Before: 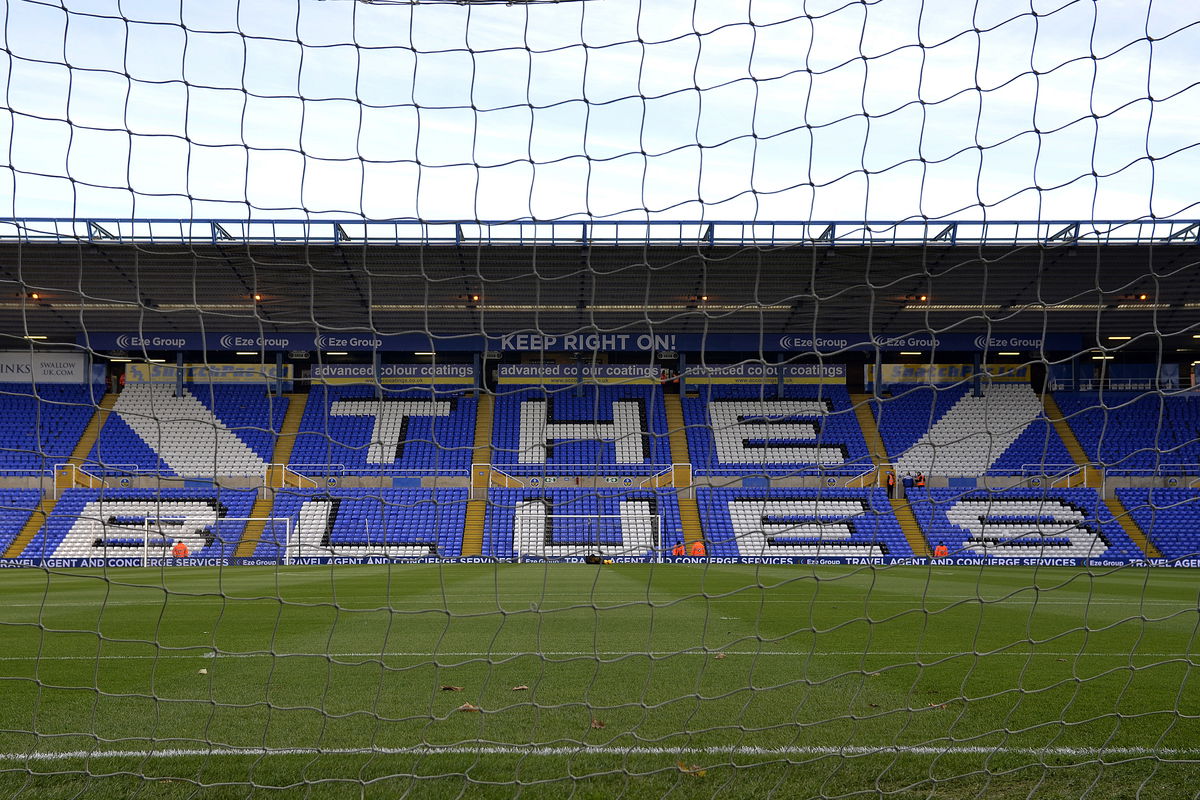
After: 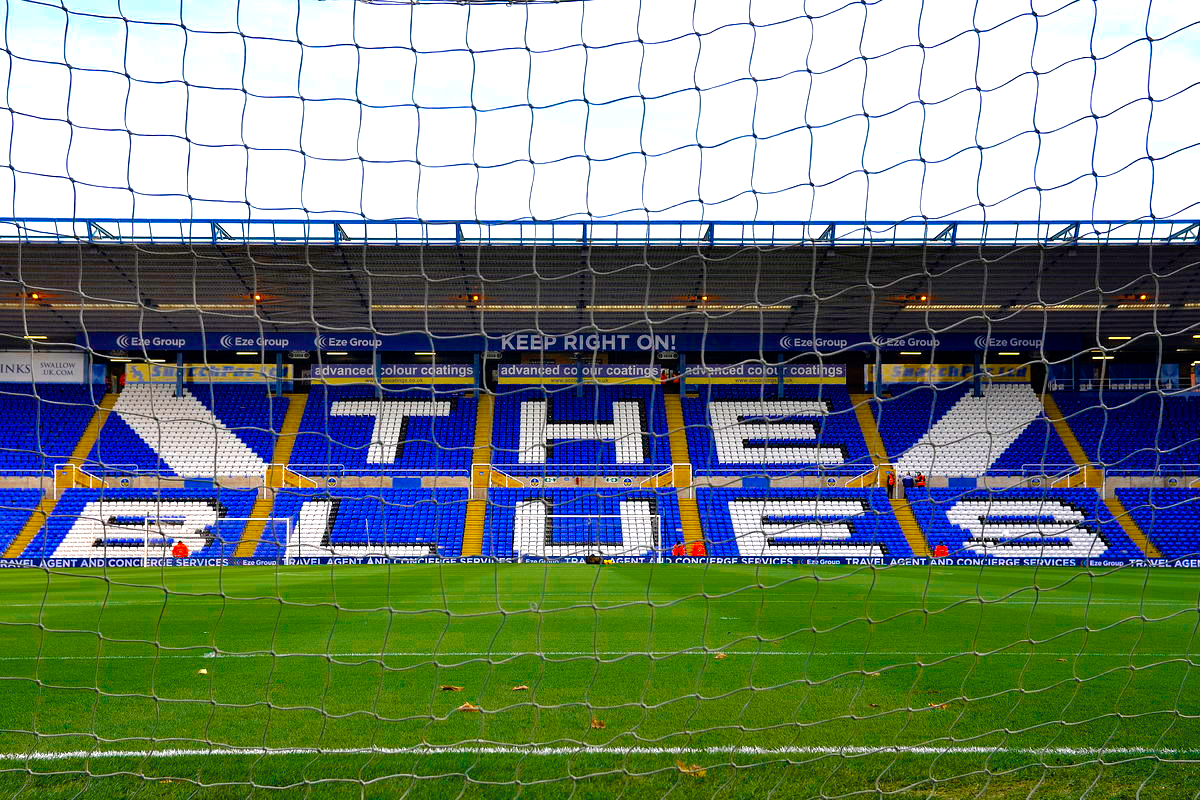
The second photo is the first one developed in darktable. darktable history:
vibrance: on, module defaults
color zones: curves: ch0 [(0, 0.5) (0.125, 0.4) (0.25, 0.5) (0.375, 0.4) (0.5, 0.4) (0.625, 0.35) (0.75, 0.35) (0.875, 0.5)]; ch1 [(0, 0.35) (0.125, 0.45) (0.25, 0.35) (0.375, 0.35) (0.5, 0.35) (0.625, 0.35) (0.75, 0.45) (0.875, 0.35)]; ch2 [(0, 0.6) (0.125, 0.5) (0.25, 0.5) (0.375, 0.6) (0.5, 0.6) (0.625, 0.5) (0.75, 0.5) (0.875, 0.5)]
color balance rgb: linear chroma grading › global chroma 25%, perceptual saturation grading › global saturation 50%
exposure: black level correction 0, exposure 1.1 EV, compensate exposure bias true, compensate highlight preservation false
